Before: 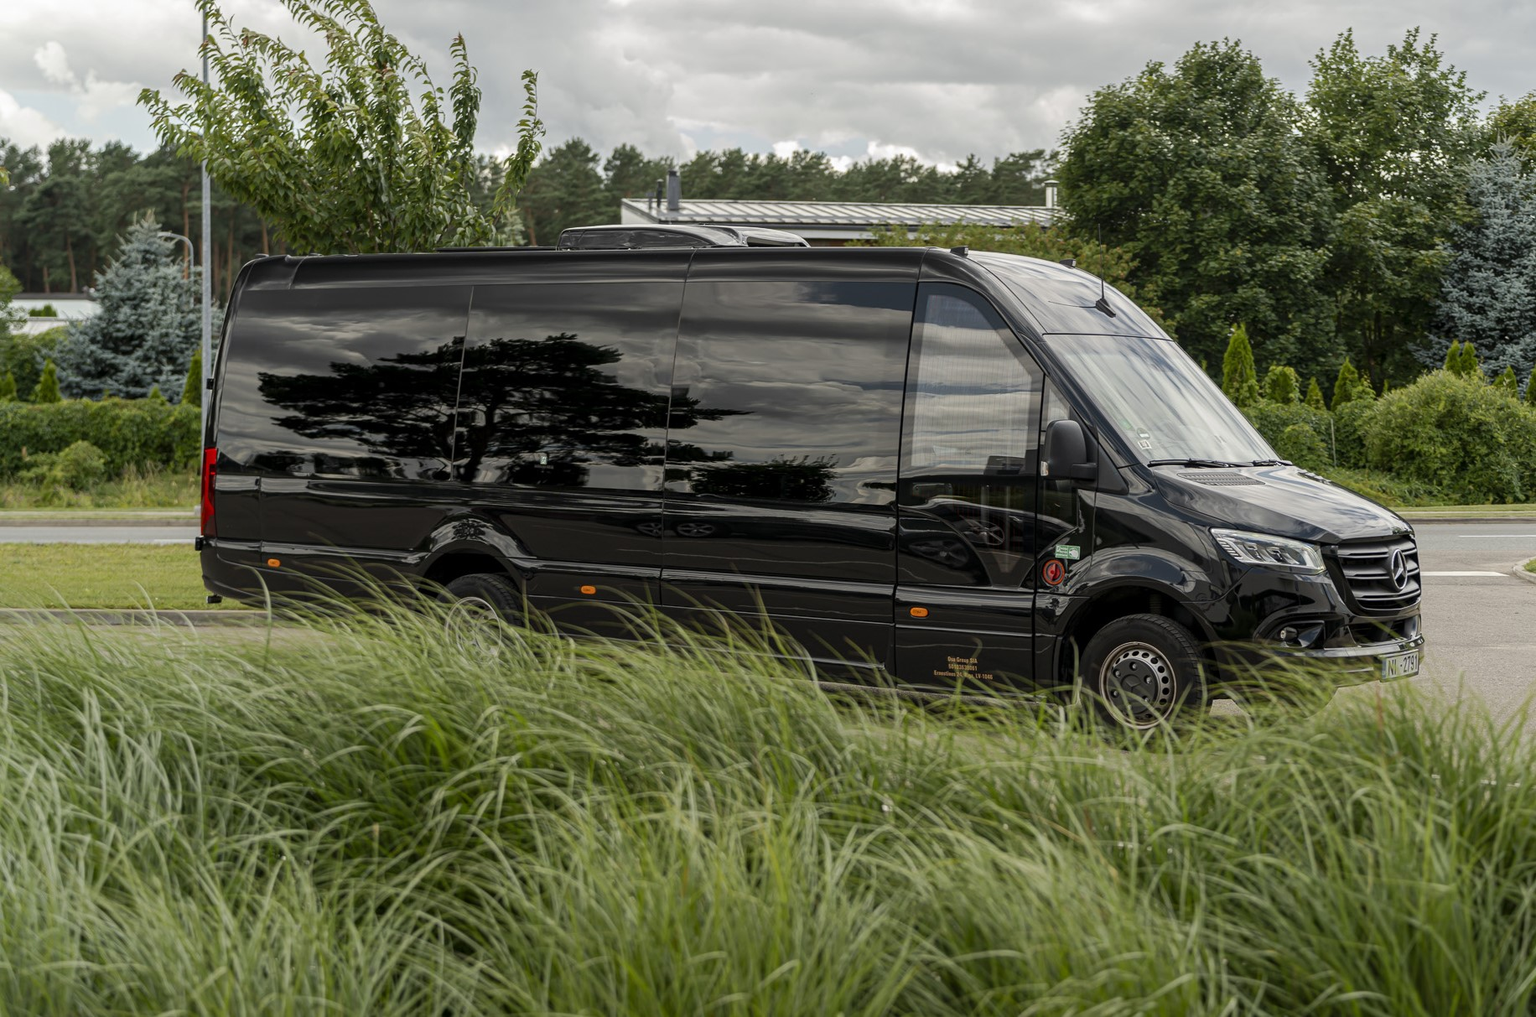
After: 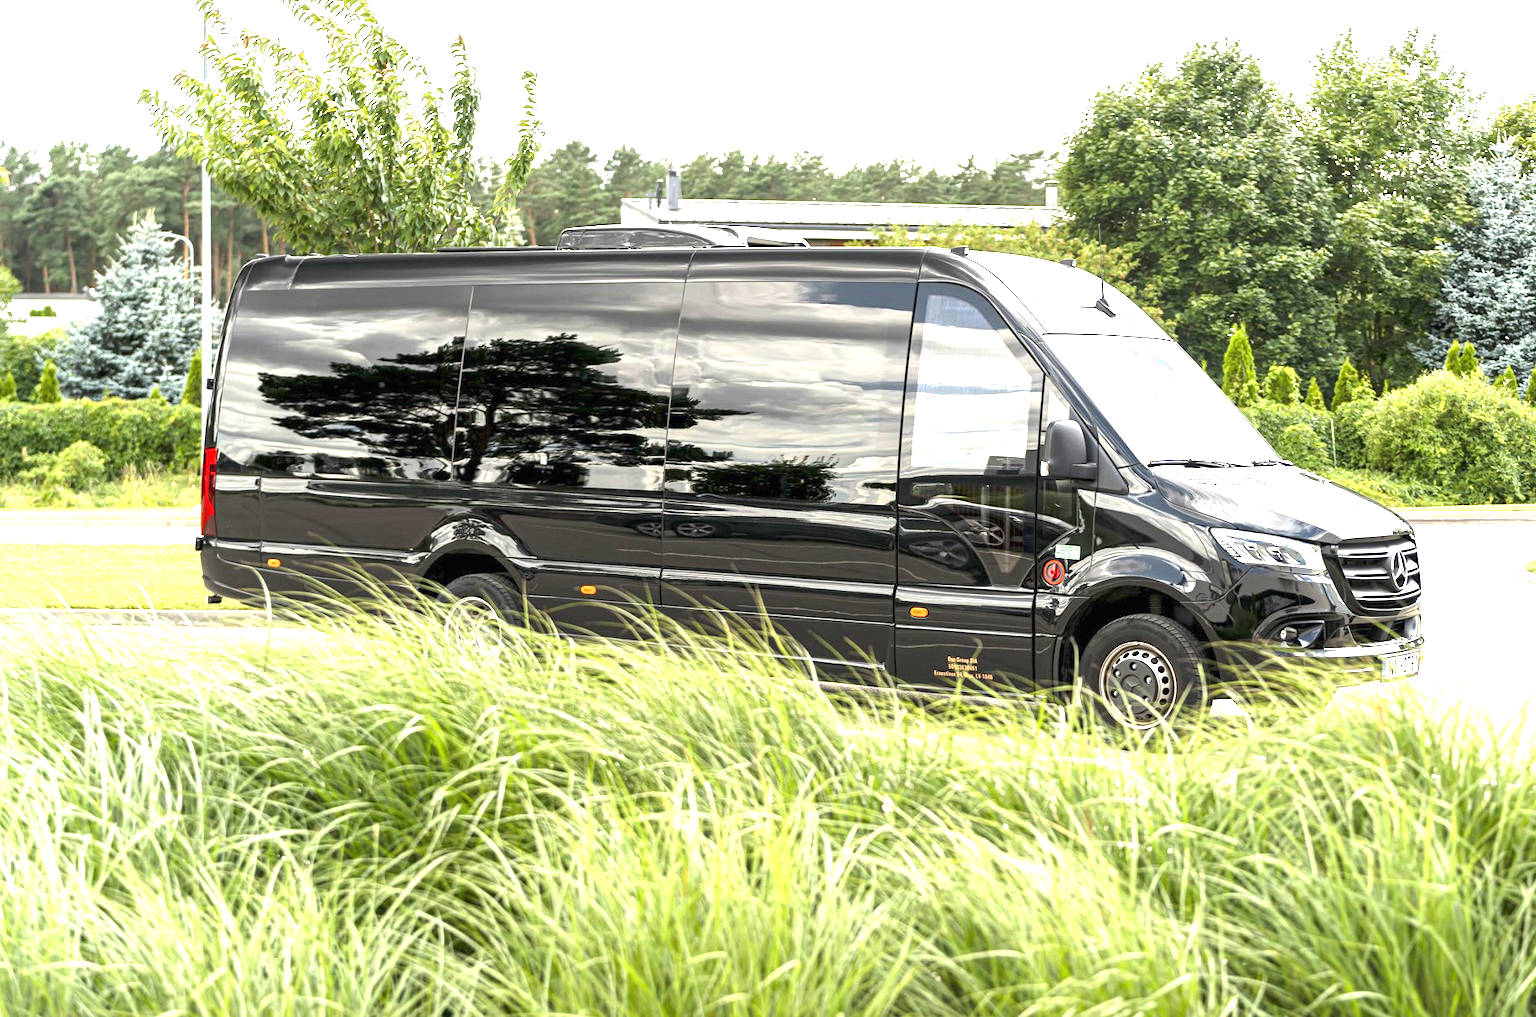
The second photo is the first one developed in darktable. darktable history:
exposure: black level correction 0, exposure 2.41 EV, compensate highlight preservation false
